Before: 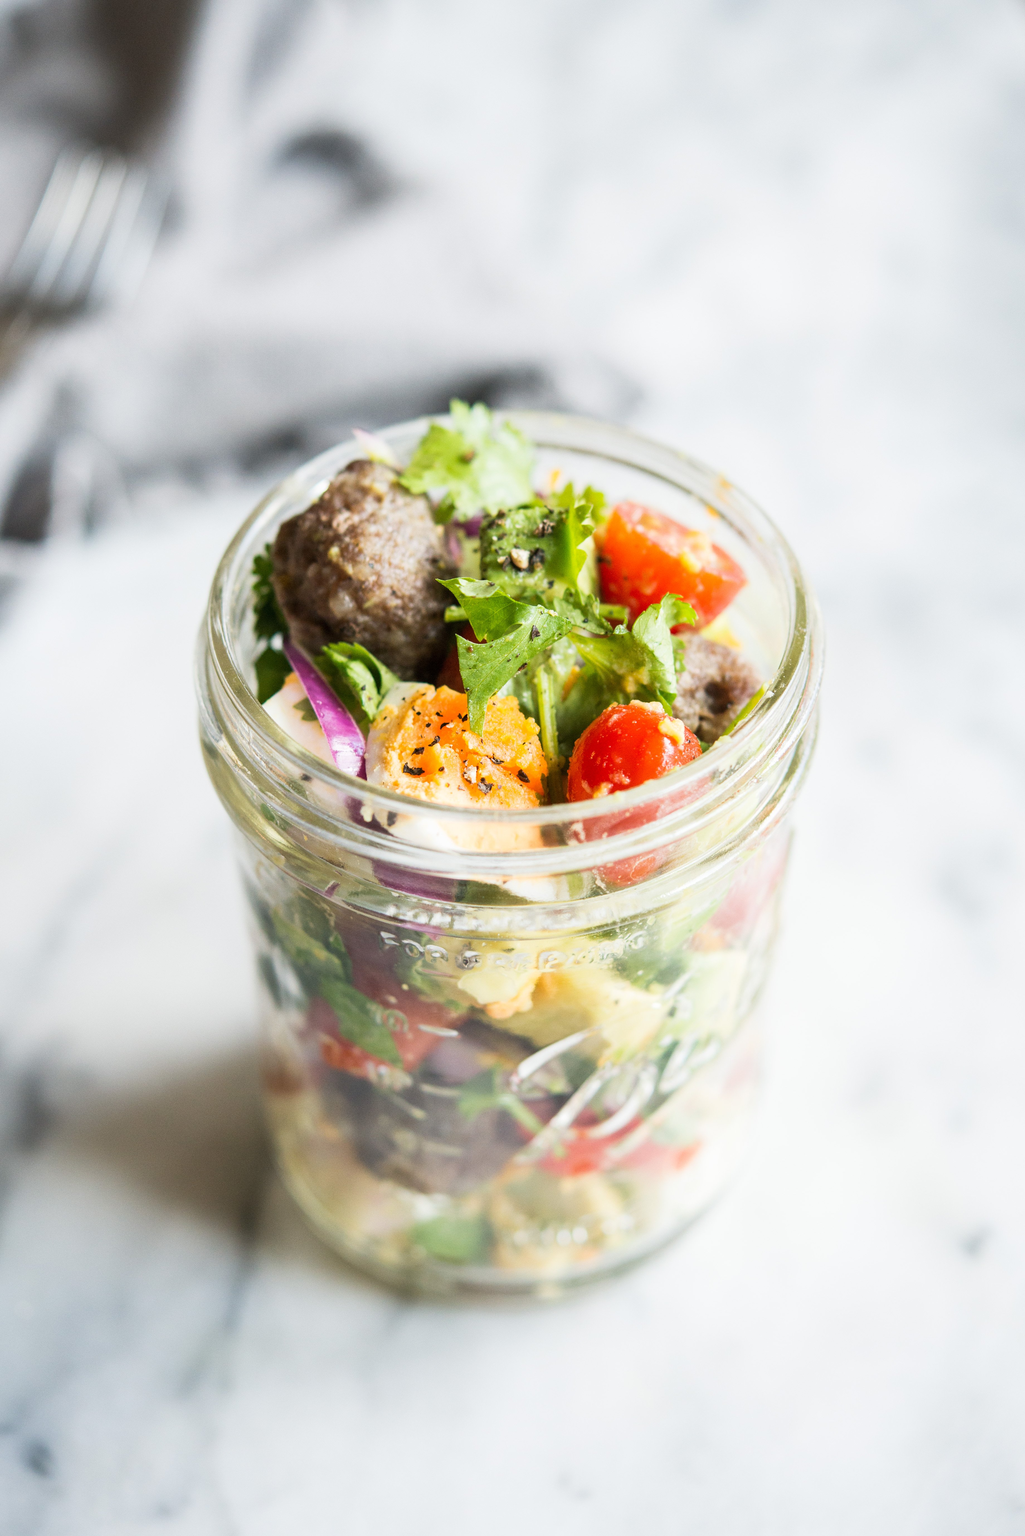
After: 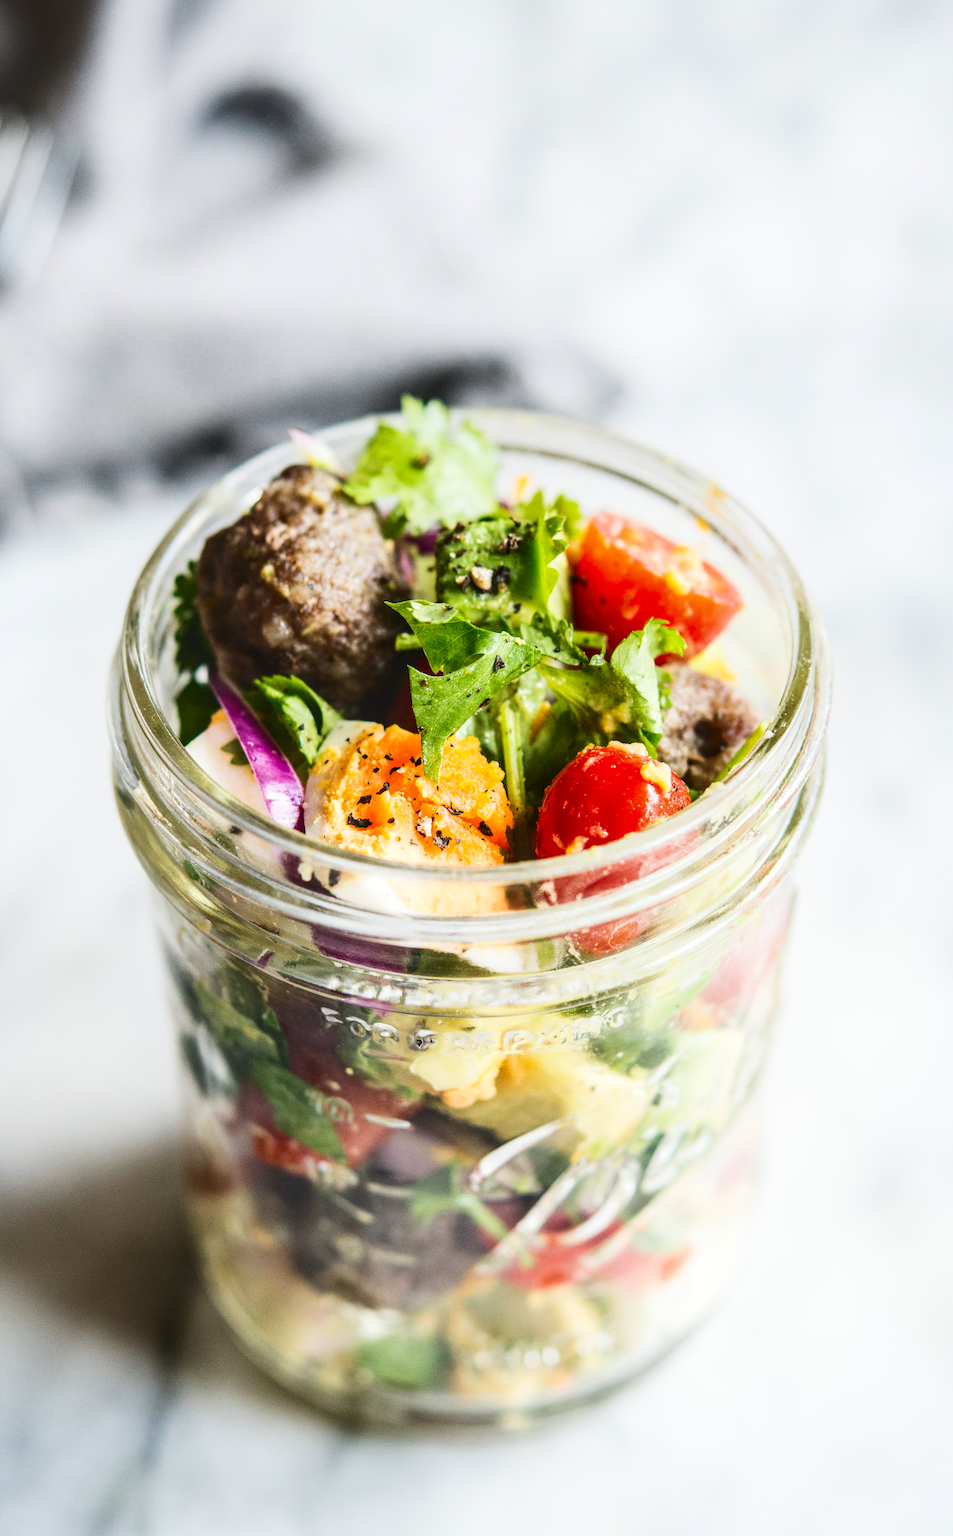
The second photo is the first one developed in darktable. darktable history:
contrast brightness saturation: contrast 0.223, brightness -0.193, saturation 0.244
exposure: black level correction -0.021, exposure -0.031 EV, compensate highlight preservation false
crop: left 9.935%, top 3.649%, right 9.225%, bottom 9.405%
local contrast: on, module defaults
